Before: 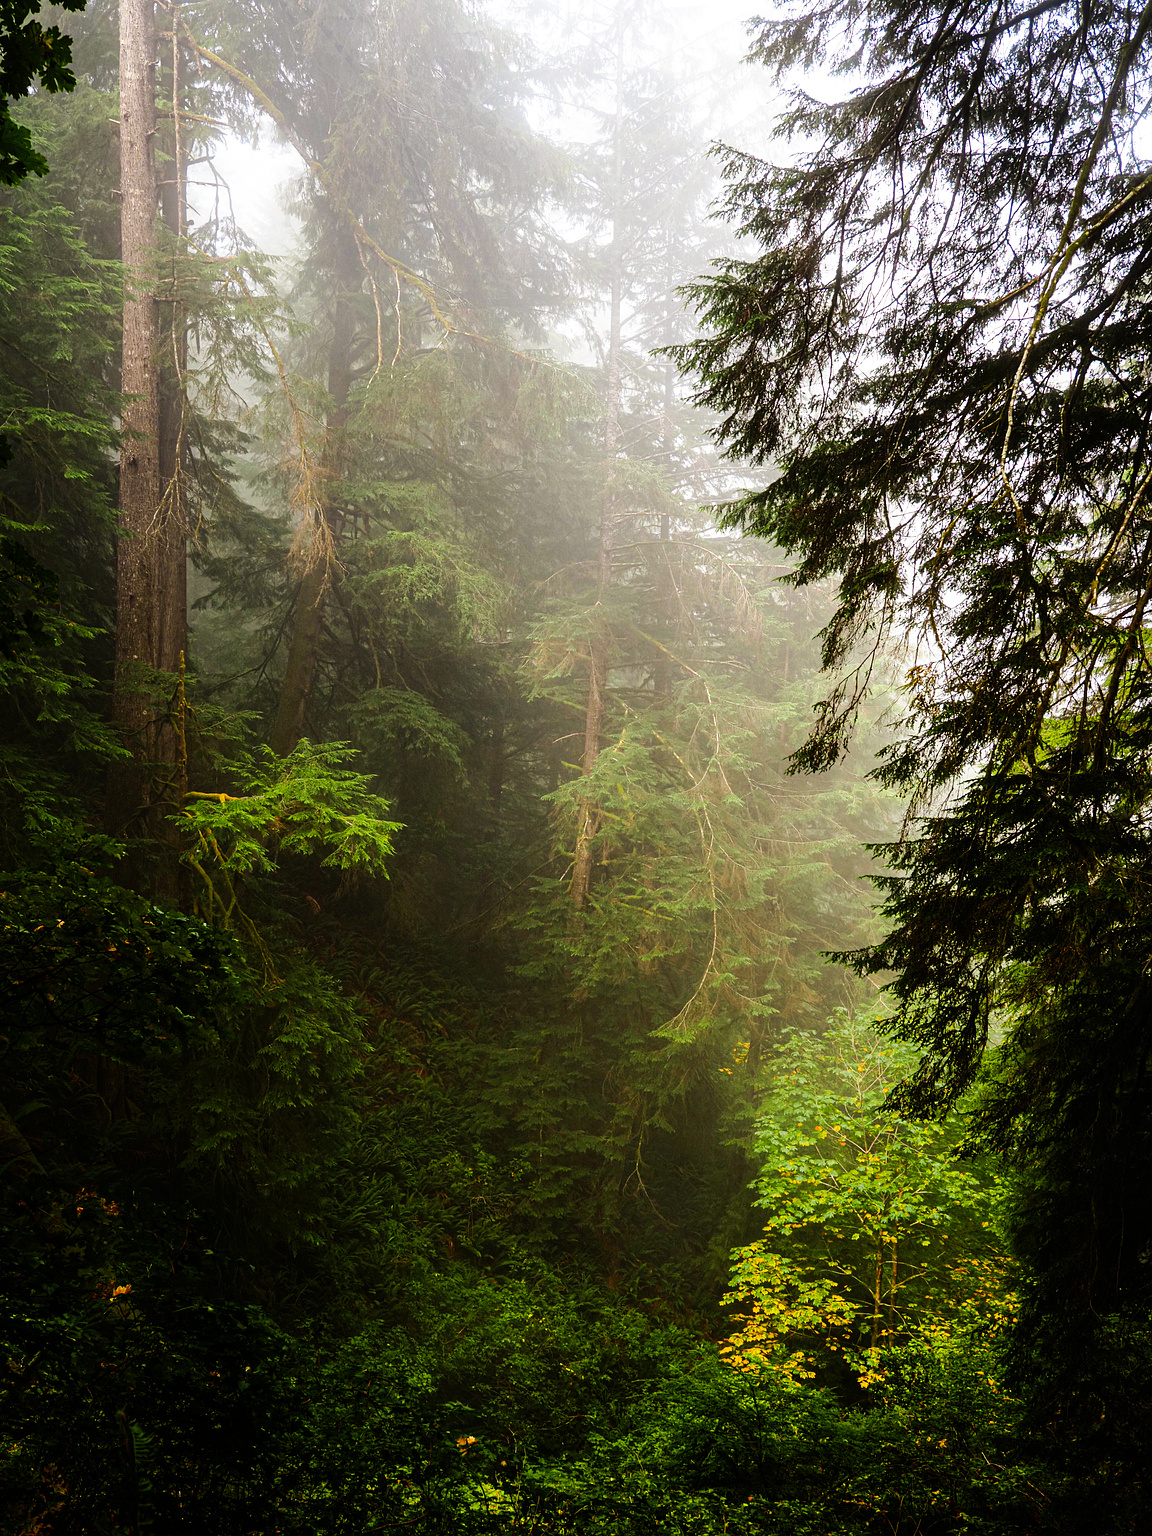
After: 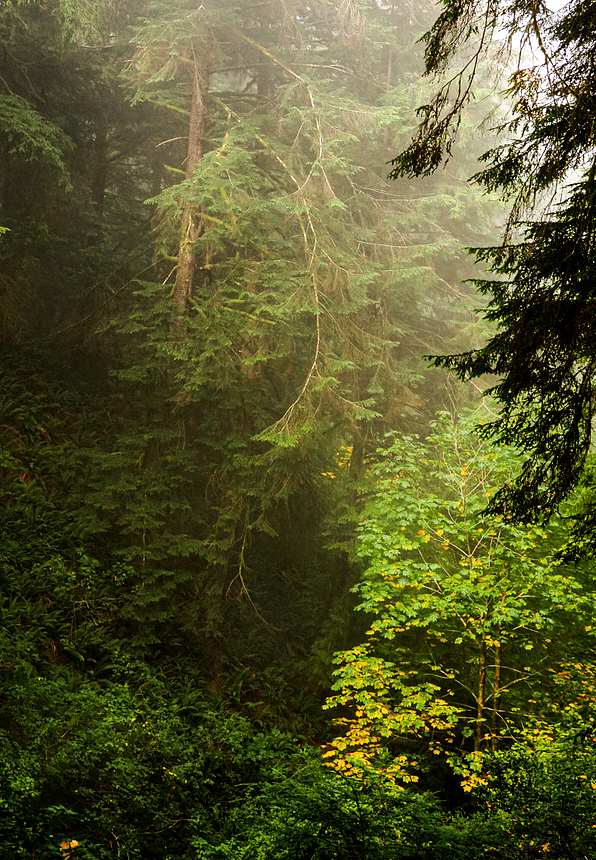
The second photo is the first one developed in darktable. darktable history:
local contrast: mode bilateral grid, contrast 20, coarseness 50, detail 132%, midtone range 0.2
crop: left 34.479%, top 38.822%, right 13.718%, bottom 5.172%
tone equalizer: on, module defaults
